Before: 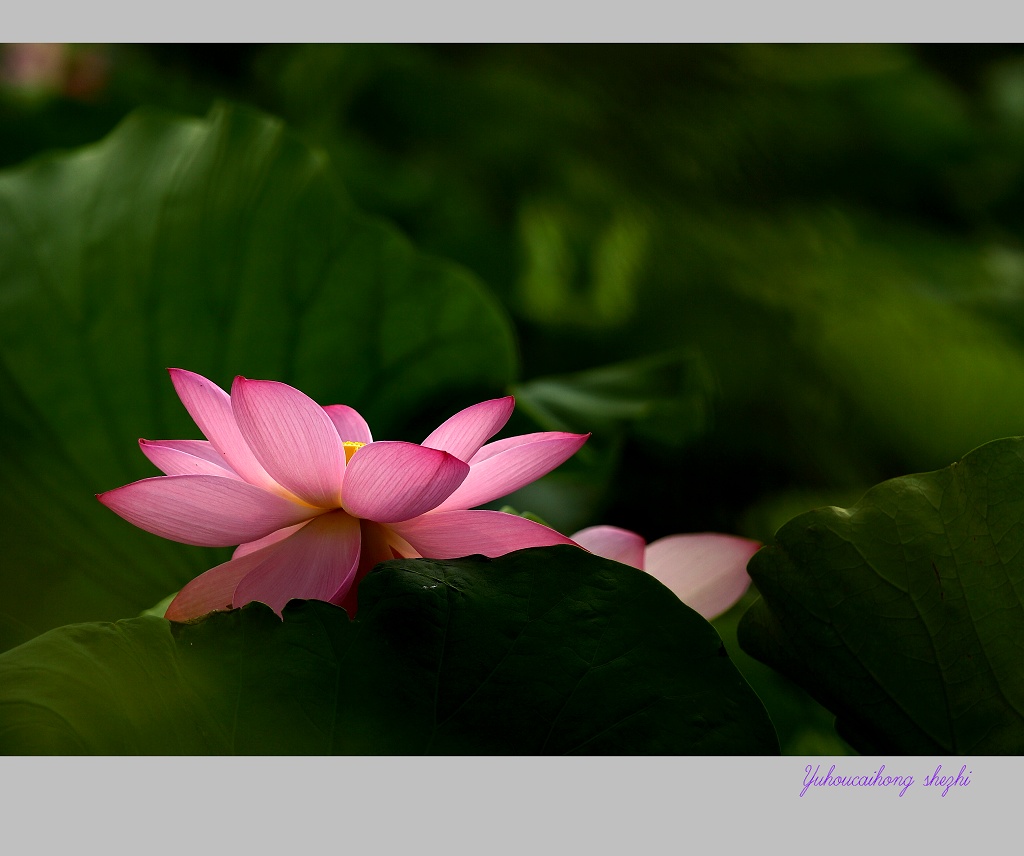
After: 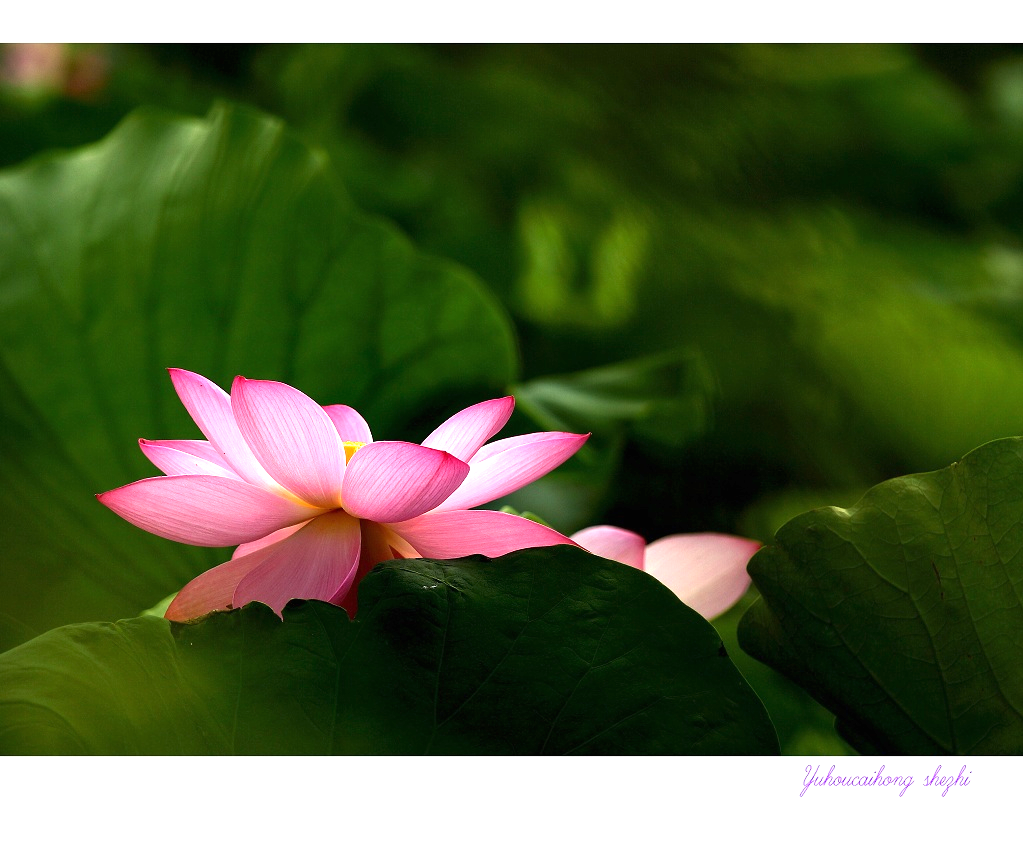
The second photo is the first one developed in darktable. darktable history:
exposure: black level correction 0, exposure 1.185 EV, compensate highlight preservation false
